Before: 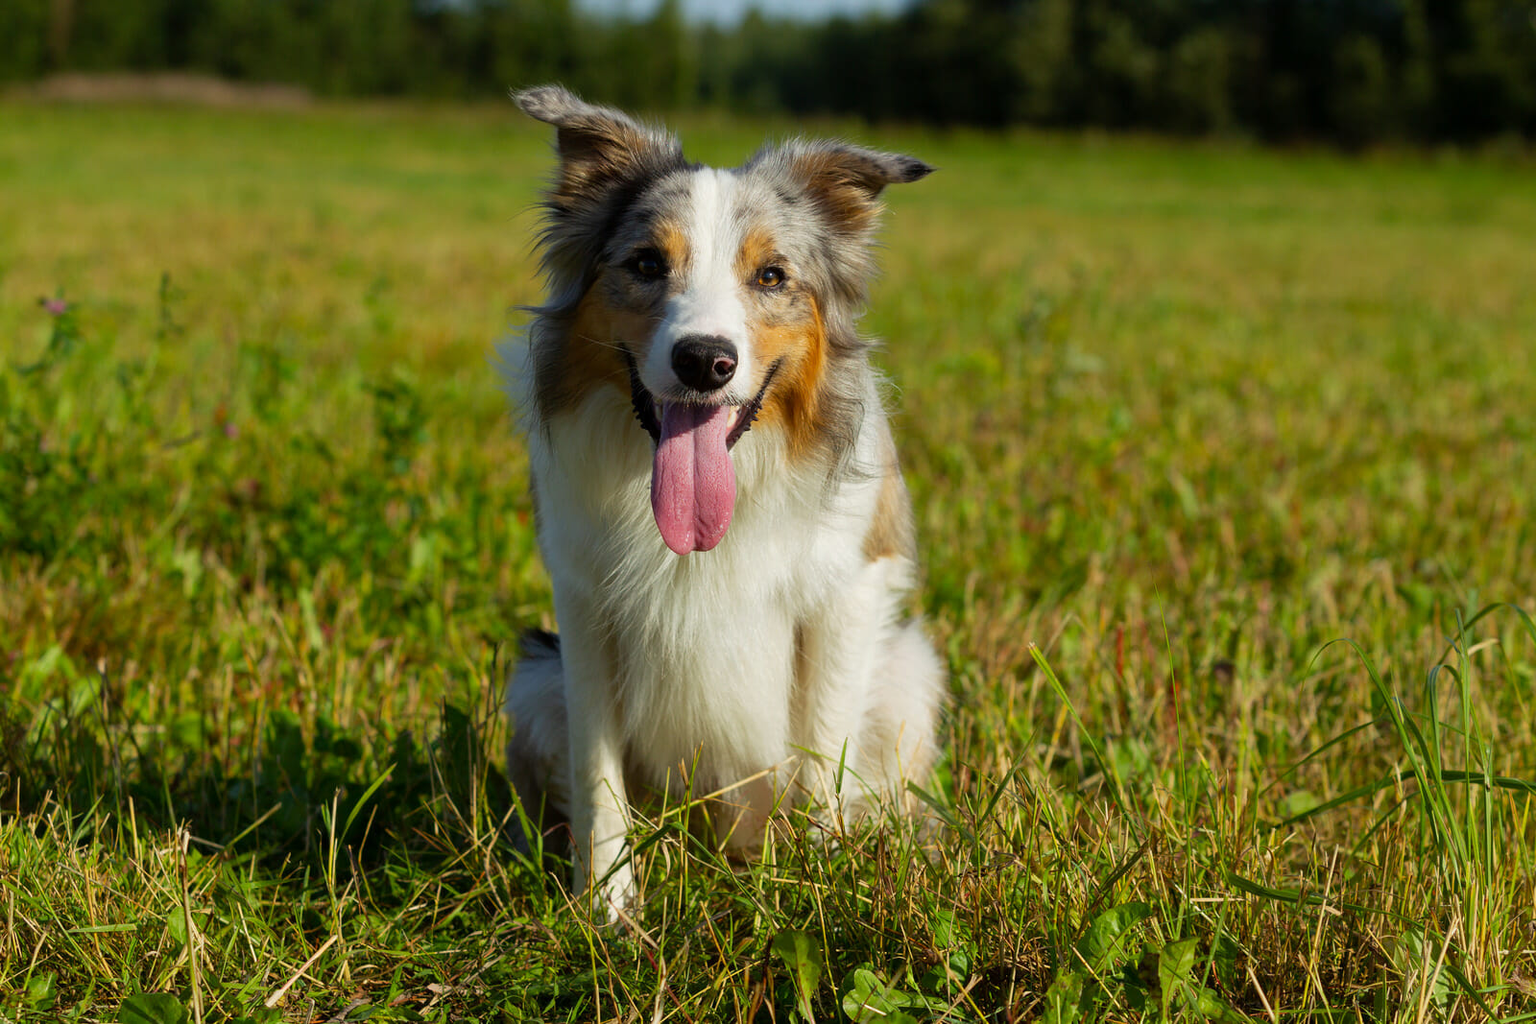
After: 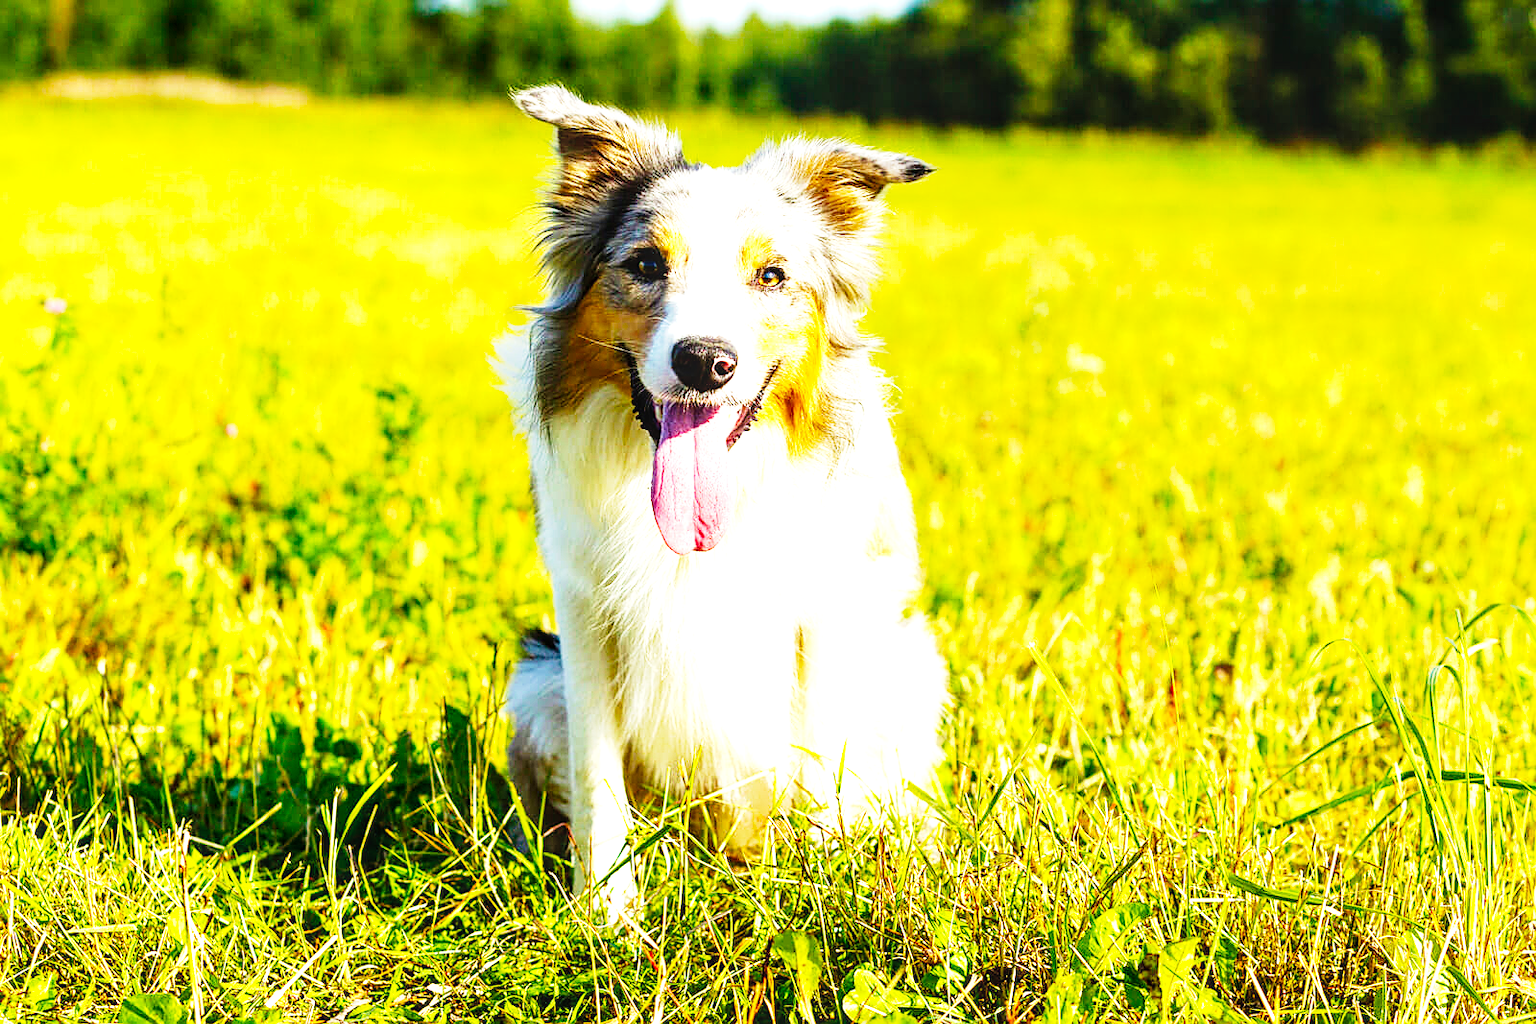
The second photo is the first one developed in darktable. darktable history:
velvia: on, module defaults
sharpen: on, module defaults
local contrast: on, module defaults
exposure: exposure 1.152 EV, compensate exposure bias true, compensate highlight preservation false
base curve: curves: ch0 [(0, 0) (0, 0.001) (0.001, 0.001) (0.004, 0.002) (0.007, 0.004) (0.015, 0.013) (0.033, 0.045) (0.052, 0.096) (0.075, 0.17) (0.099, 0.241) (0.163, 0.42) (0.219, 0.55) (0.259, 0.616) (0.327, 0.722) (0.365, 0.765) (0.522, 0.873) (0.547, 0.881) (0.689, 0.919) (0.826, 0.952) (1, 1)], preserve colors none
color balance rgb: highlights gain › luminance 5.624%, highlights gain › chroma 1.249%, highlights gain › hue 88.87°, perceptual saturation grading › global saturation 24.929%, perceptual brilliance grading › global brilliance 11.651%, perceptual brilliance grading › highlights 15.013%
tone equalizer: on, module defaults
